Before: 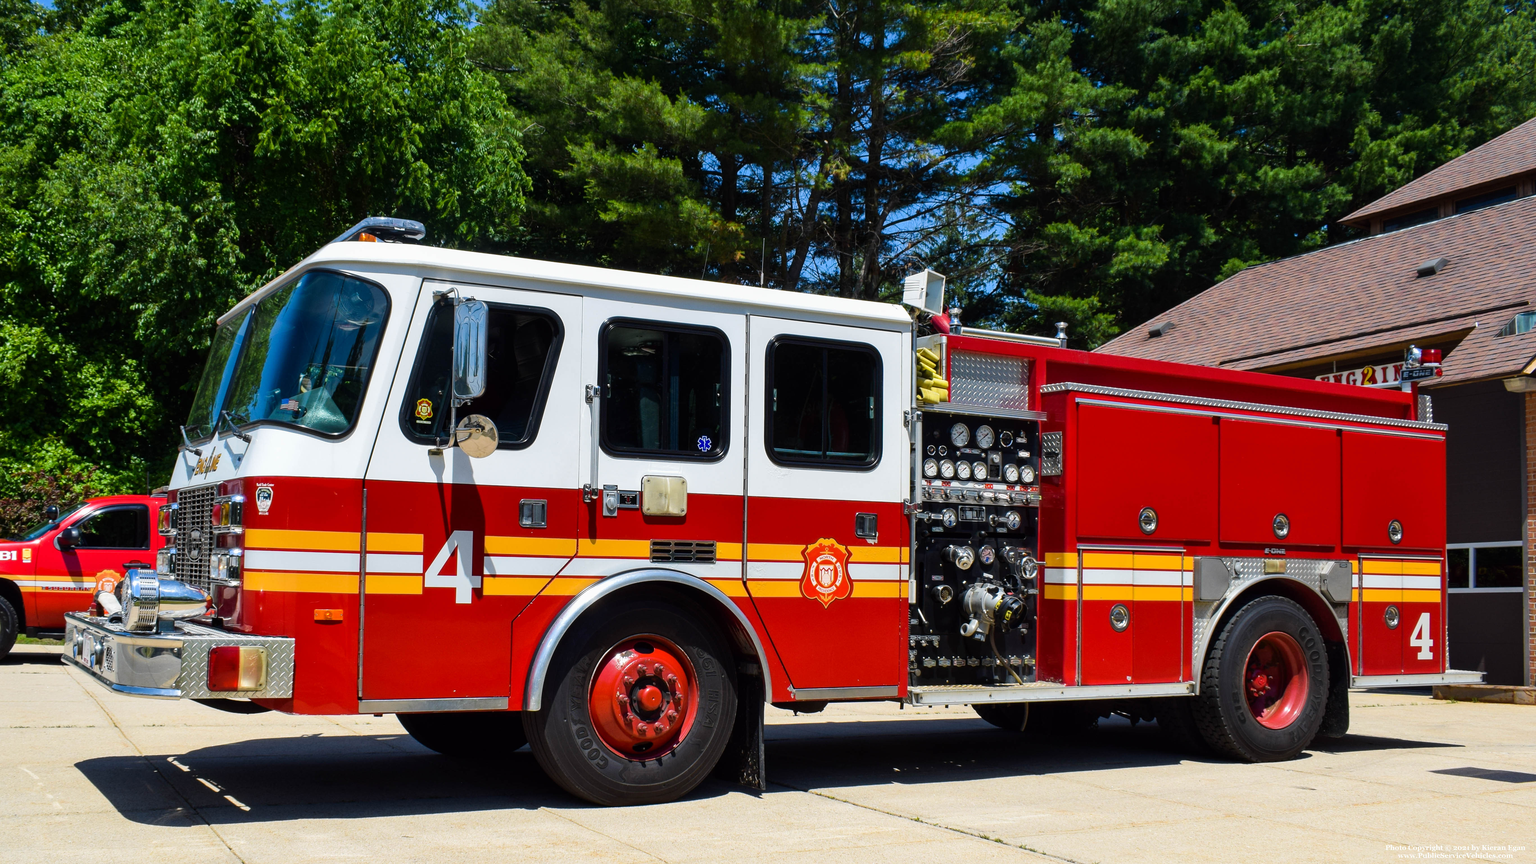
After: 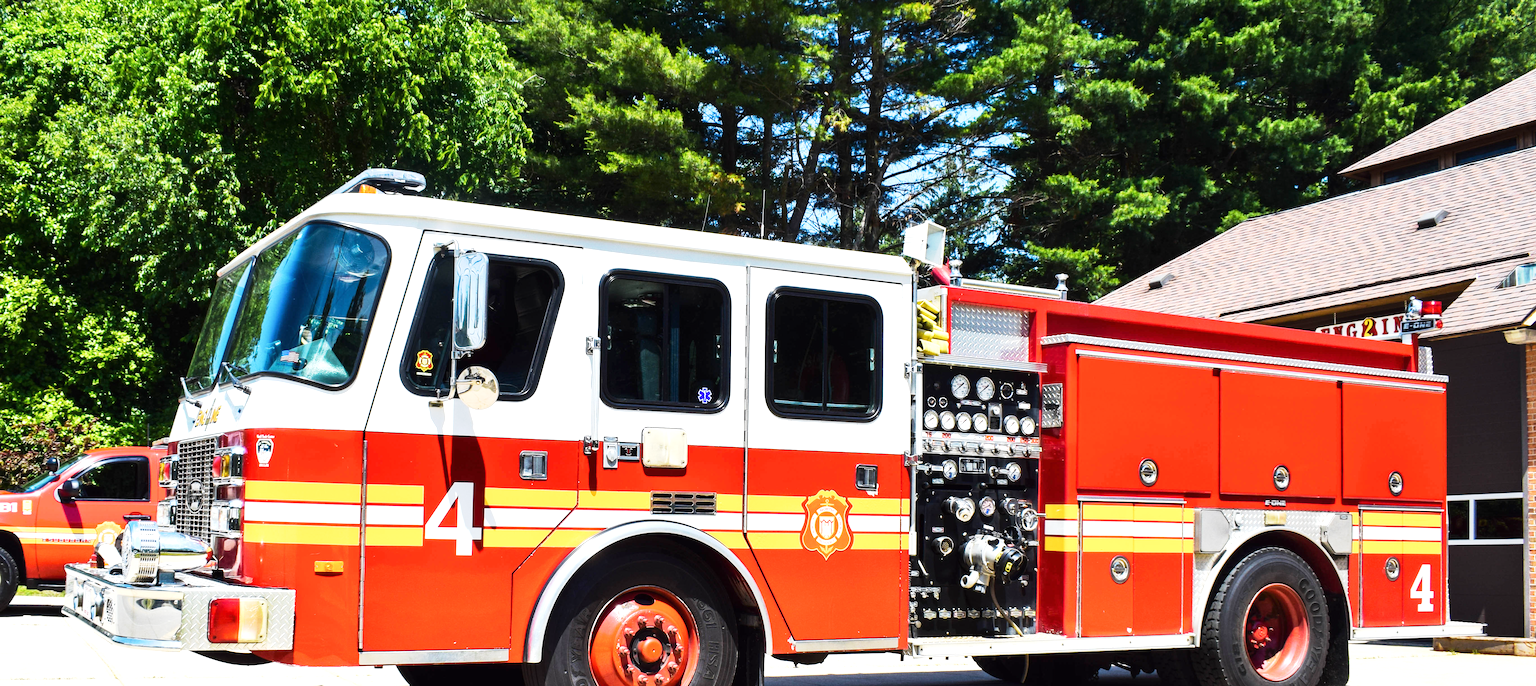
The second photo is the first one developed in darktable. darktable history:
crop and rotate: top 5.65%, bottom 14.9%
tone equalizer: -8 EV -0.73 EV, -7 EV -0.727 EV, -6 EV -0.617 EV, -5 EV -0.376 EV, -3 EV 0.393 EV, -2 EV 0.6 EV, -1 EV 0.677 EV, +0 EV 0.743 EV, edges refinement/feathering 500, mask exposure compensation -1.57 EV, preserve details no
exposure: black level correction 0, exposure 1 EV, compensate exposure bias true, compensate highlight preservation false
base curve: curves: ch0 [(0, 0) (0.088, 0.125) (0.176, 0.251) (0.354, 0.501) (0.613, 0.749) (1, 0.877)], preserve colors none
